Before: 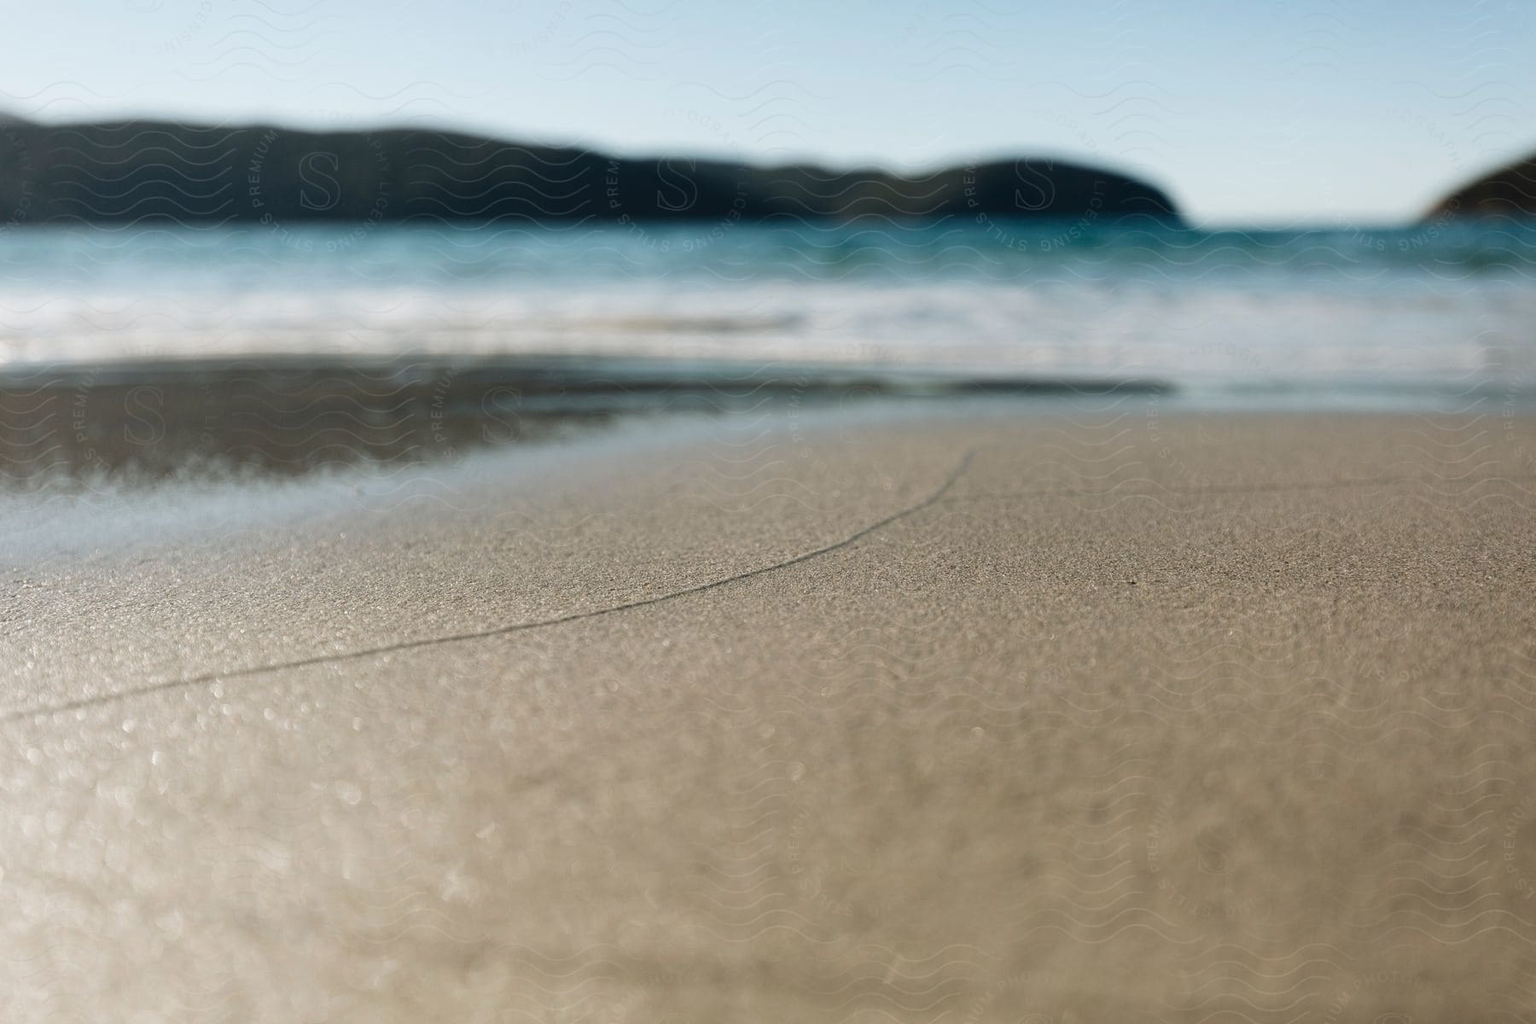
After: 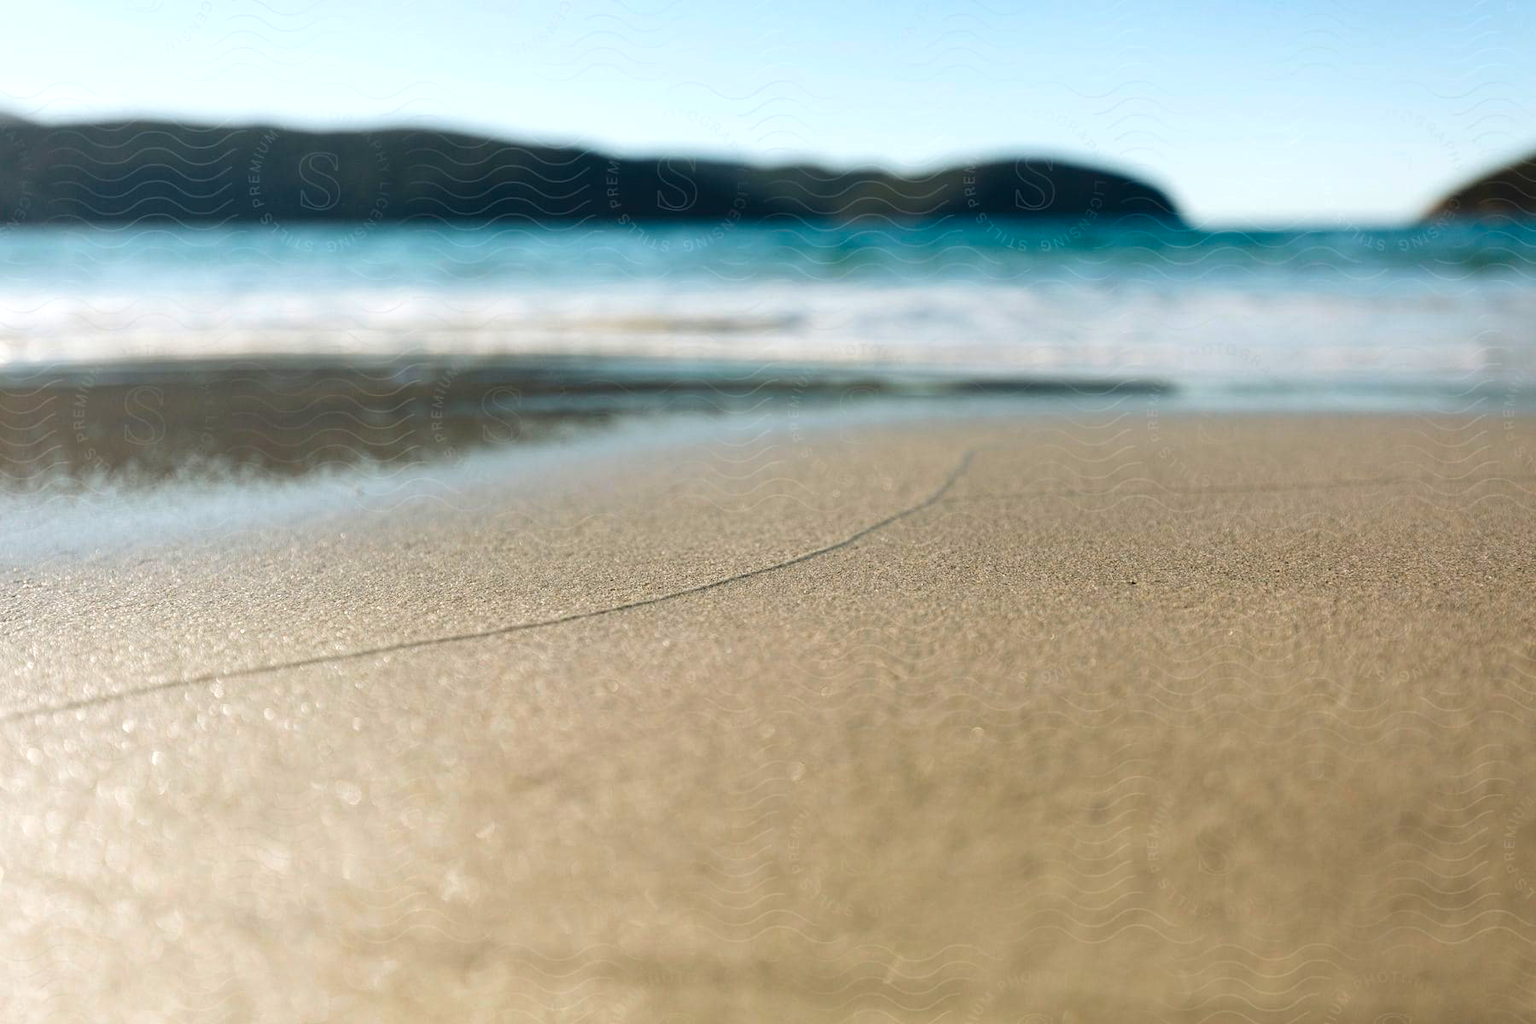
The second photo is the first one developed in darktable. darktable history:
exposure: exposure 0.376 EV, compensate highlight preservation false
color balance rgb: perceptual saturation grading › global saturation 25%, global vibrance 20%
